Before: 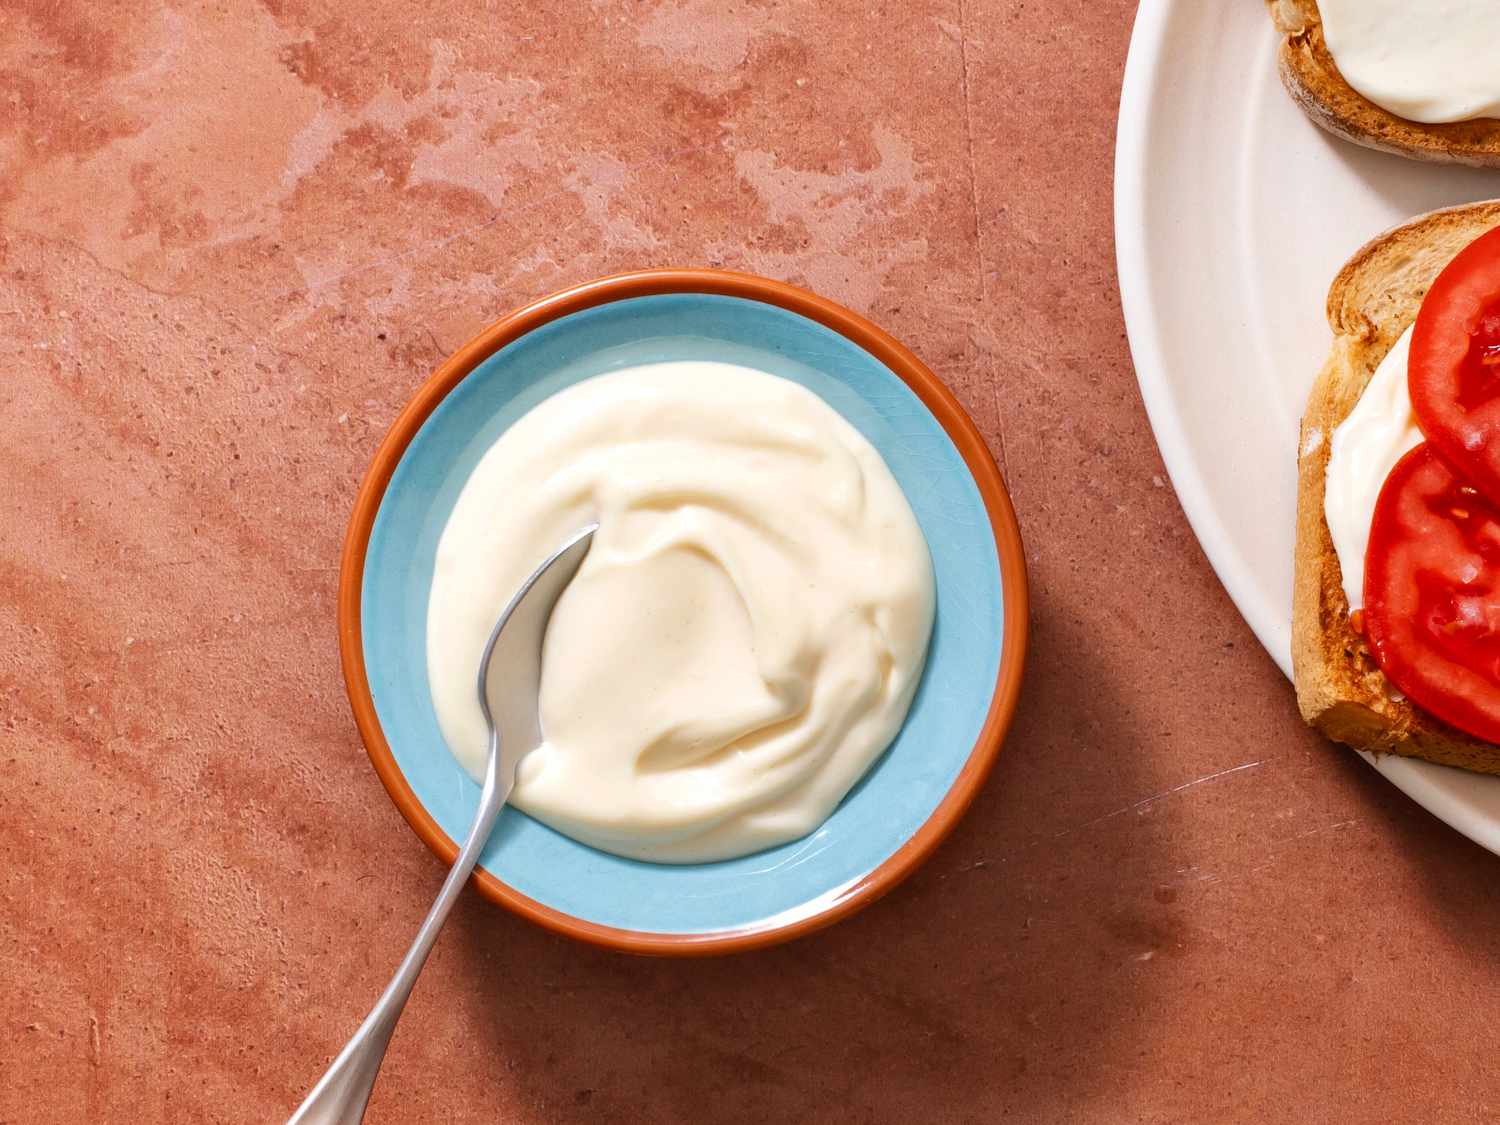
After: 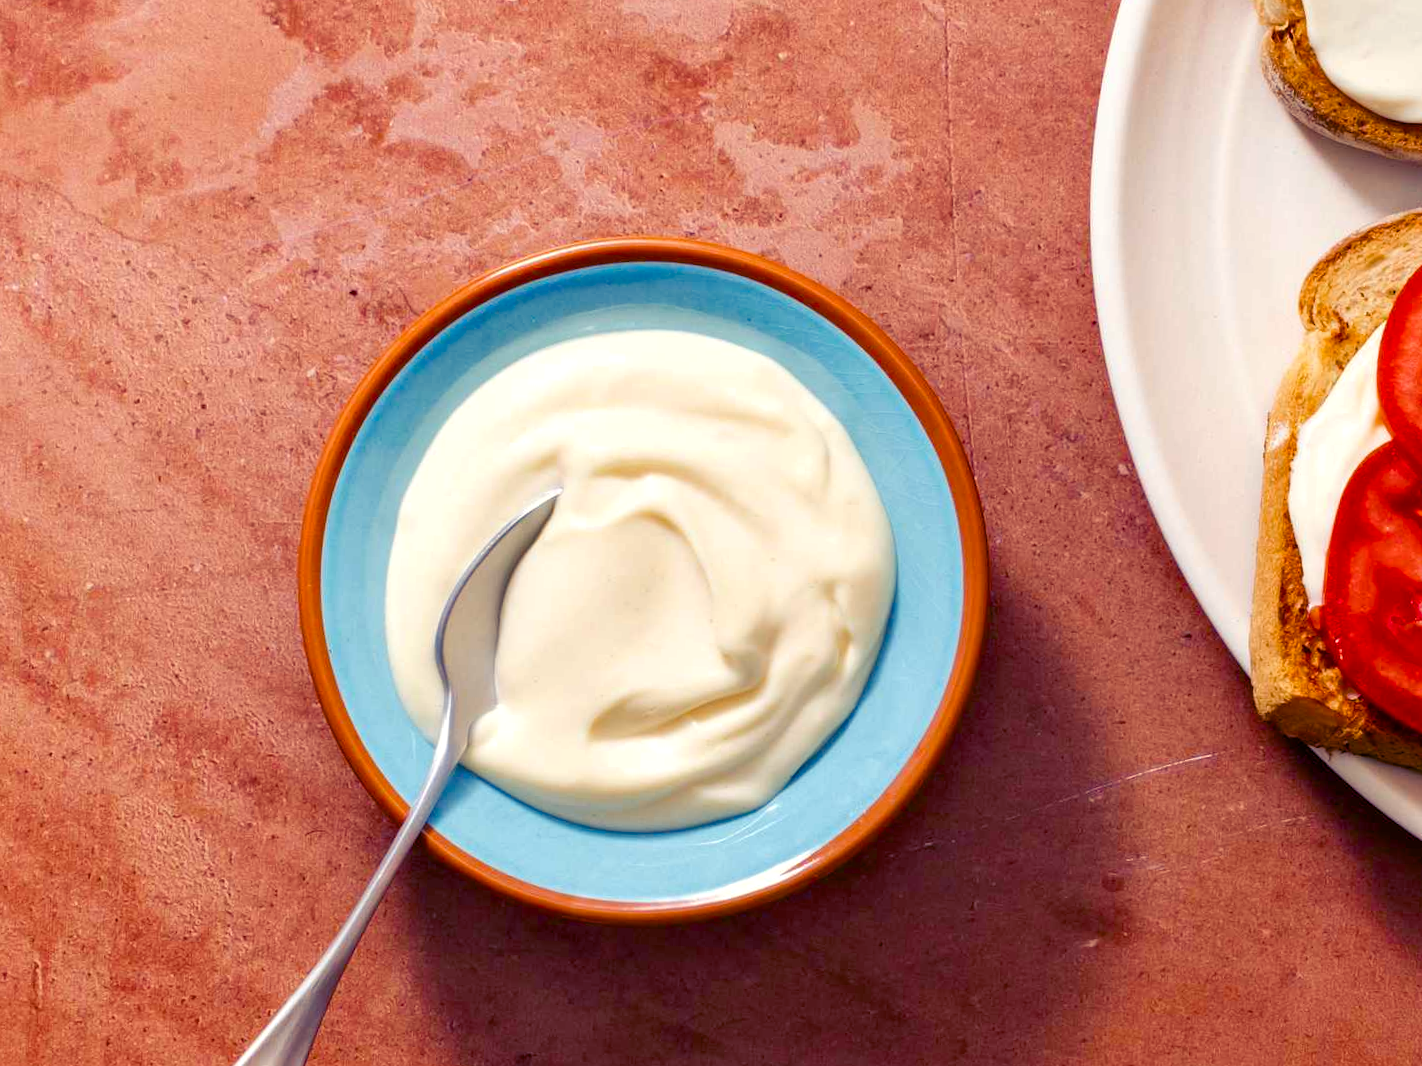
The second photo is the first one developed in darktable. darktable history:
color balance rgb: shadows lift › luminance -28.76%, shadows lift › chroma 15%, shadows lift › hue 270°, power › chroma 1%, power › hue 255°, highlights gain › luminance 7.14%, highlights gain › chroma 2%, highlights gain › hue 90°, global offset › luminance -0.29%, global offset › hue 260°, perceptual saturation grading › global saturation 20%, perceptual saturation grading › highlights -13.92%, perceptual saturation grading › shadows 50%
crop and rotate: angle -2.38°
